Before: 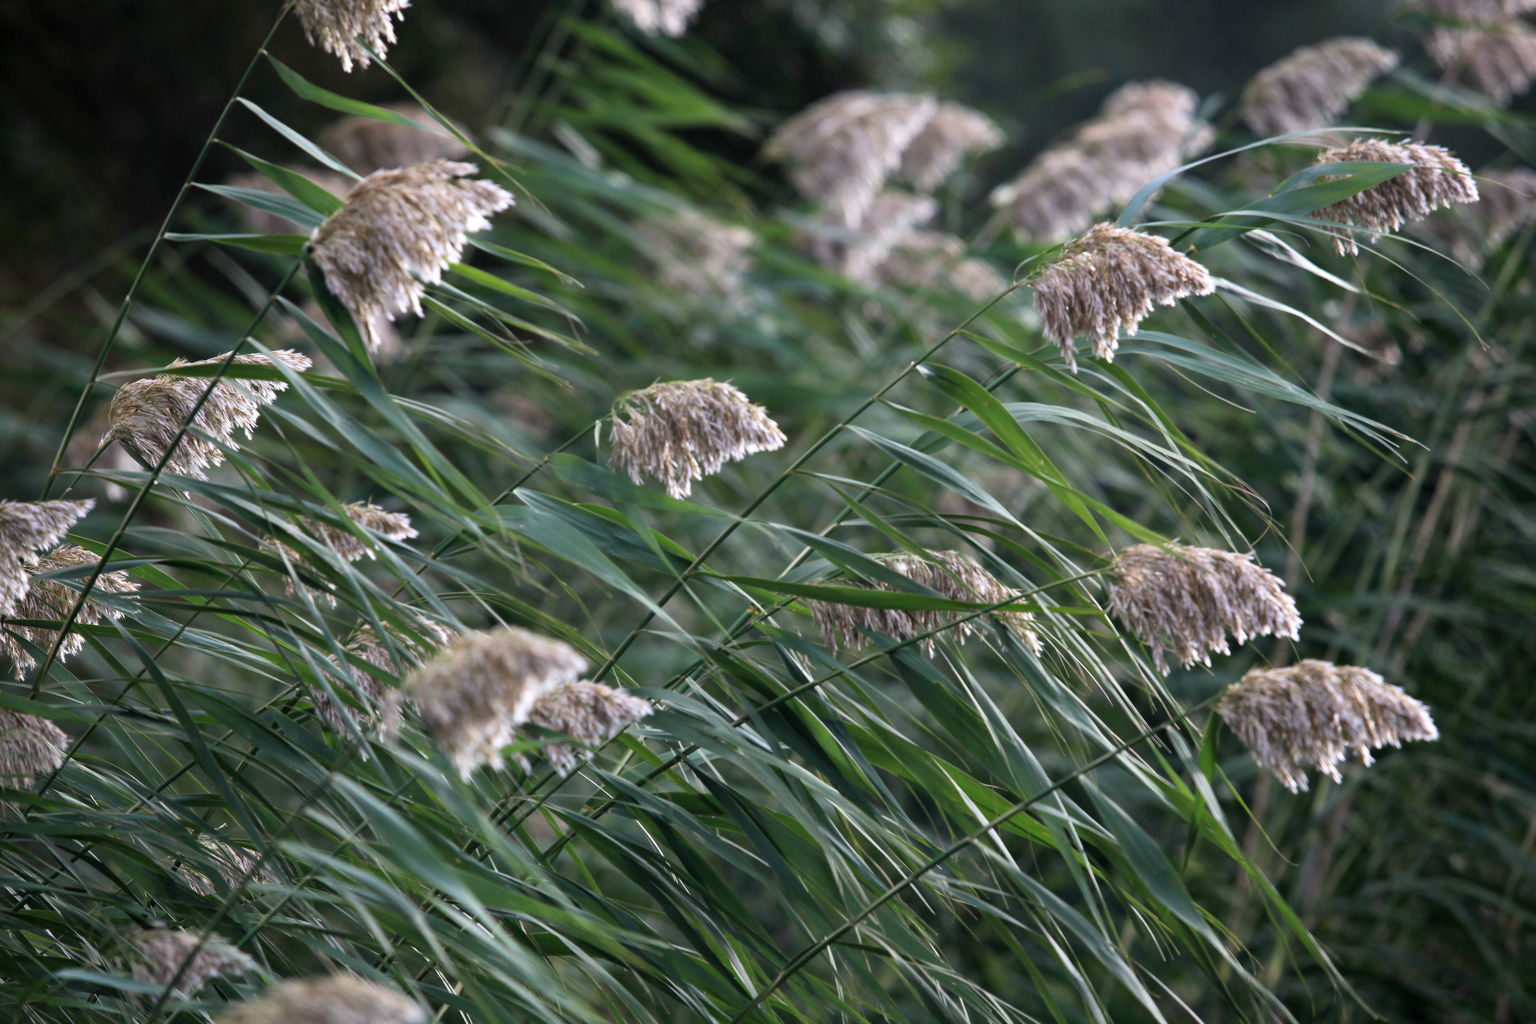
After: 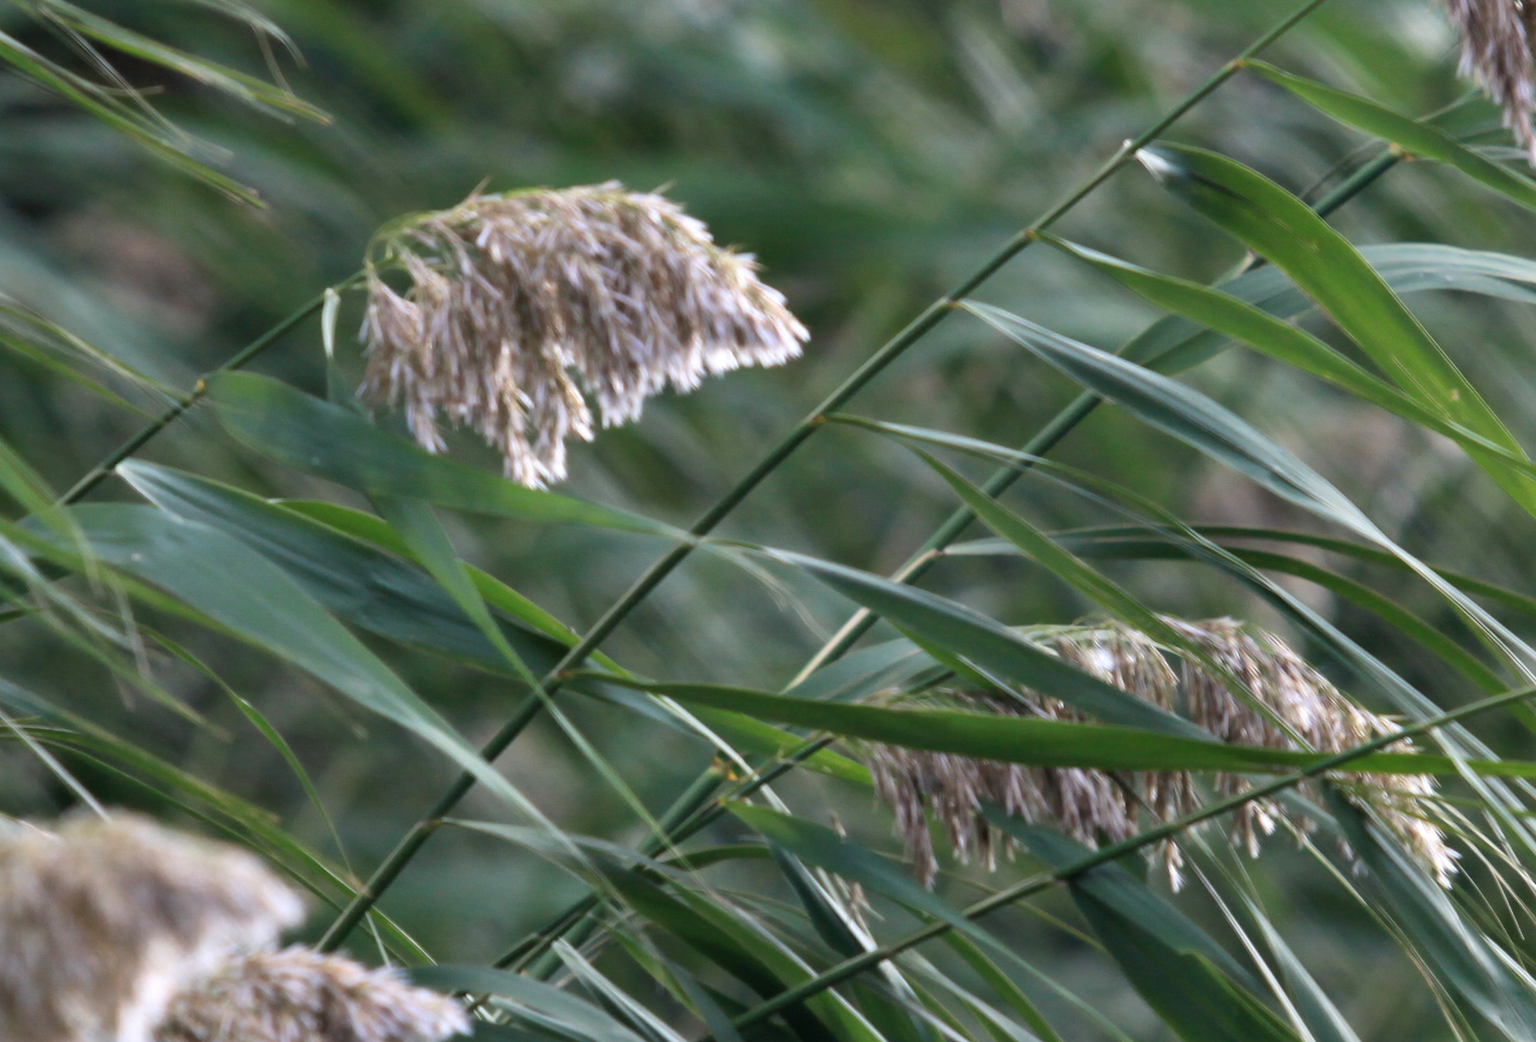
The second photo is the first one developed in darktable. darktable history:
crop: left 30.434%, top 29.915%, right 30.056%, bottom 29.843%
